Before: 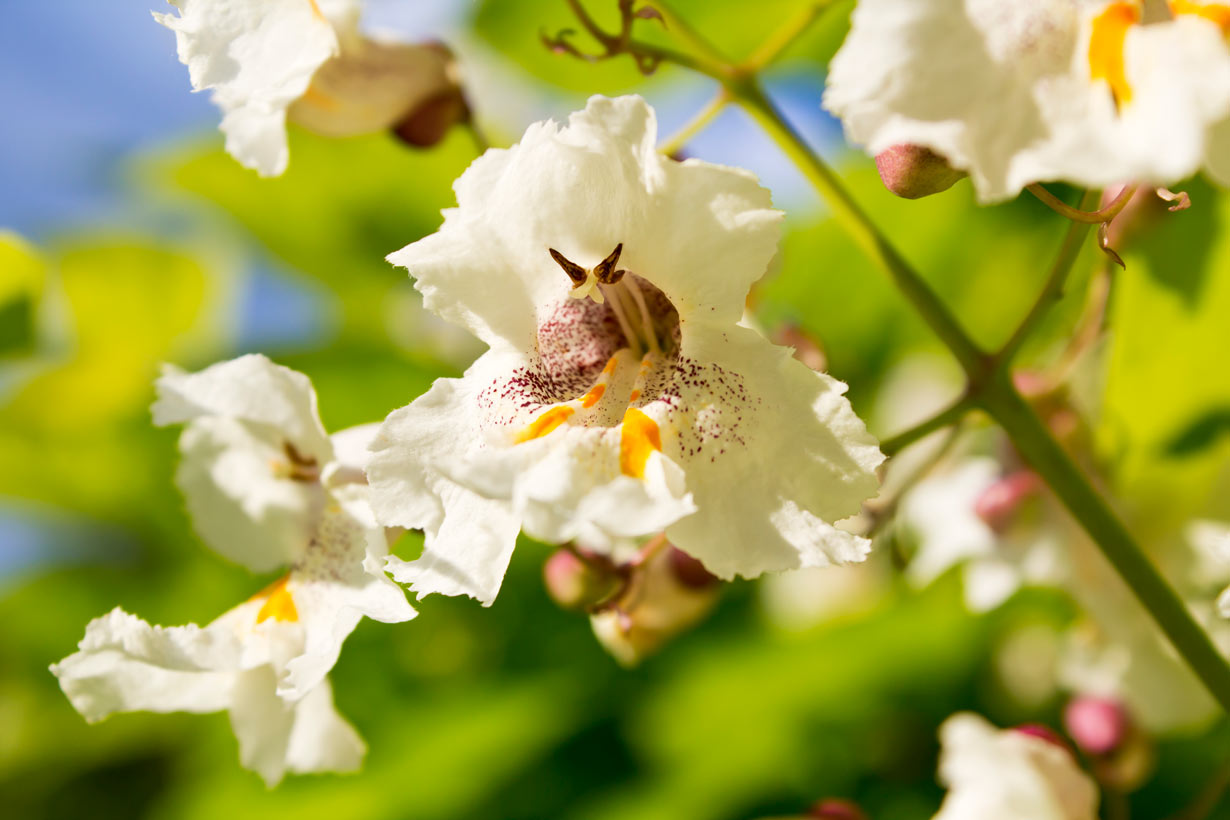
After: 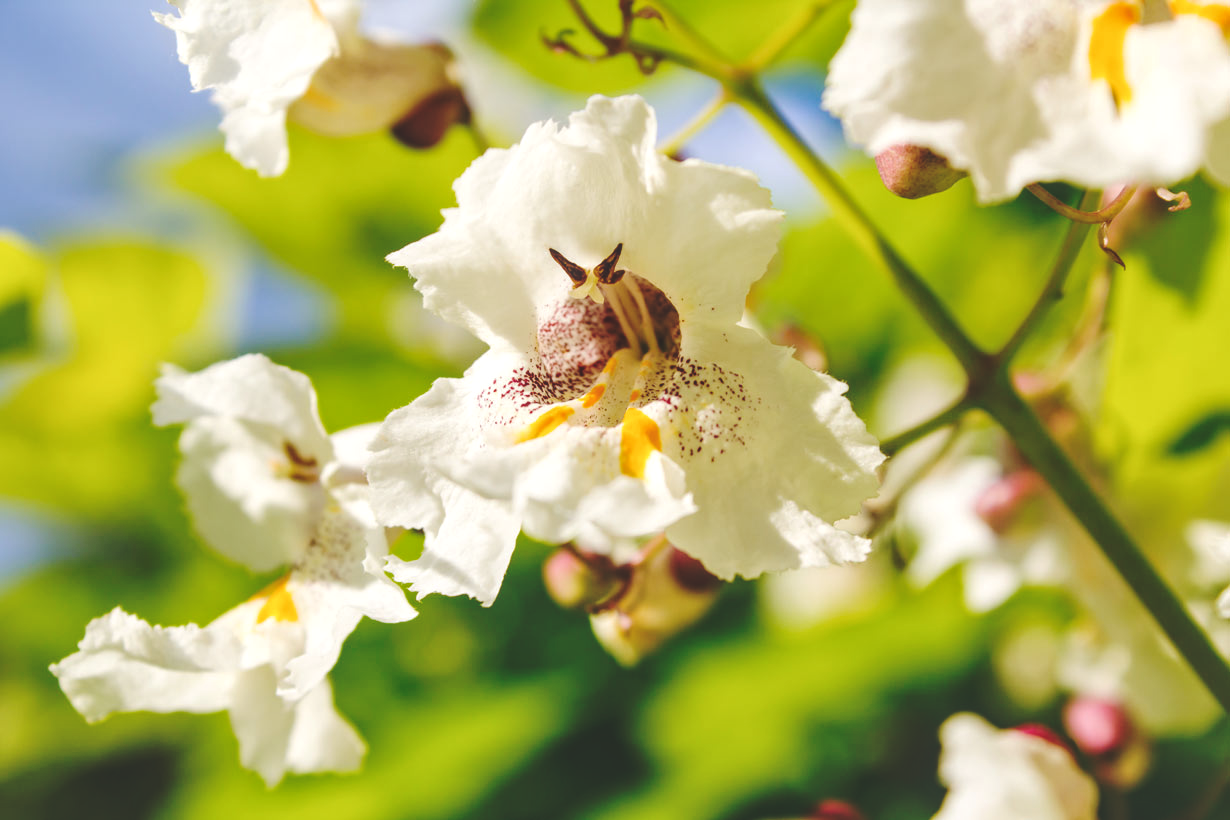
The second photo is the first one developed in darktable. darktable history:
base curve: curves: ch0 [(0, 0.024) (0.055, 0.065) (0.121, 0.166) (0.236, 0.319) (0.693, 0.726) (1, 1)], preserve colors none
local contrast: on, module defaults
